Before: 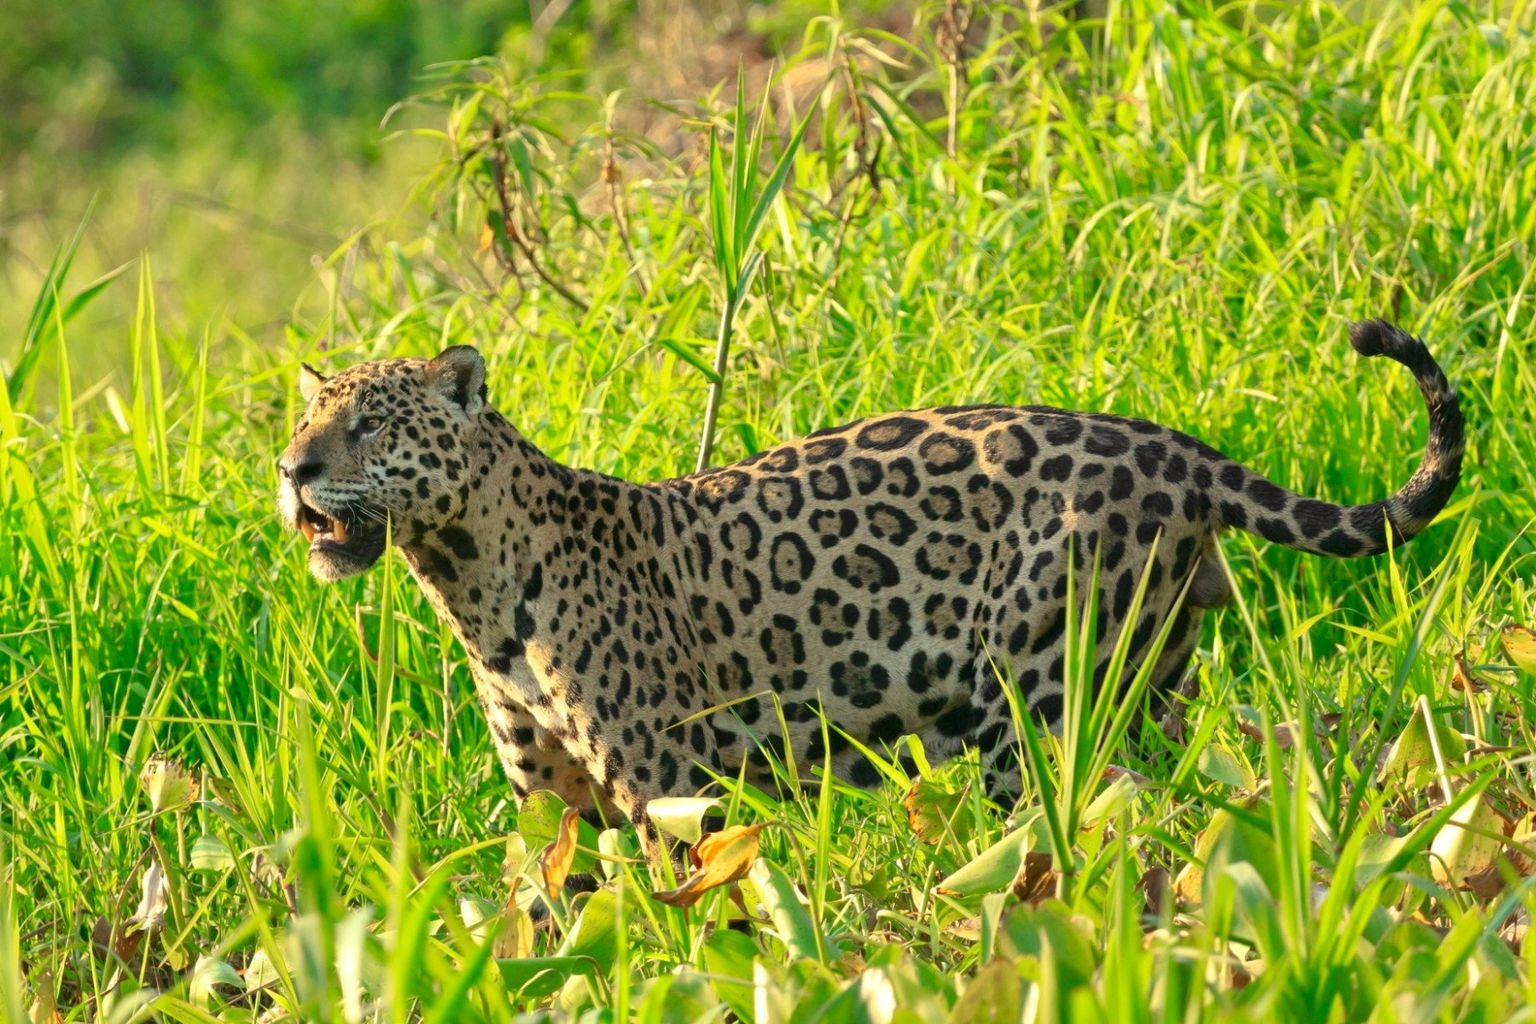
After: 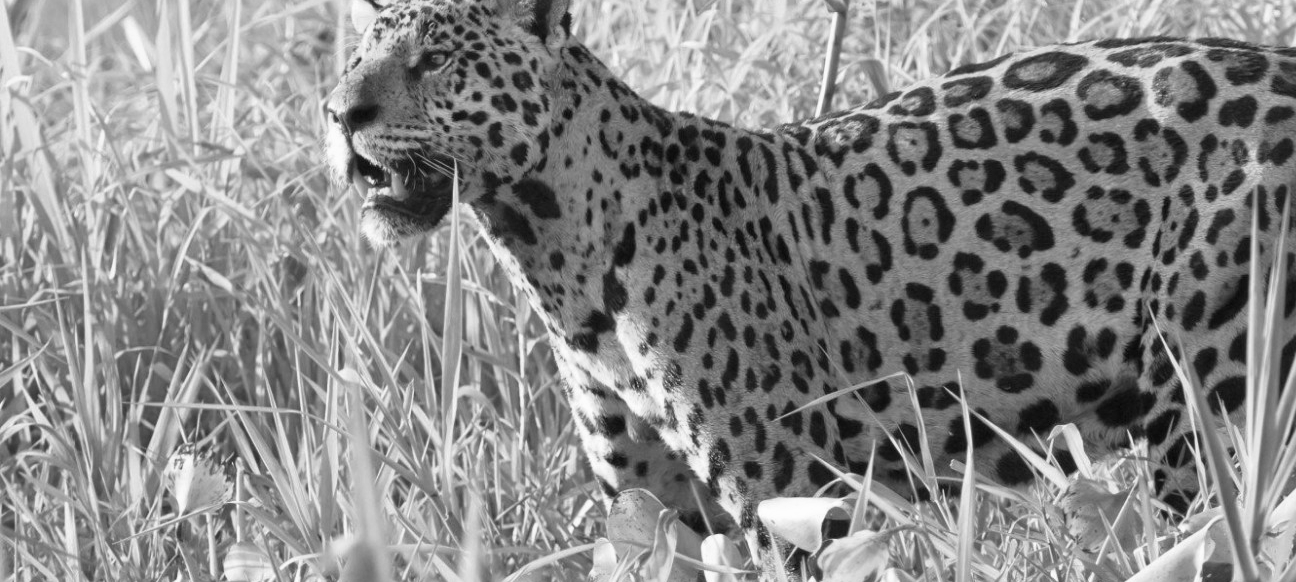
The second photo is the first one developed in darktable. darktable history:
velvia: strength 75%
monochrome: a -6.99, b 35.61, size 1.4
white balance: red 0.986, blue 1.01
crop: top 36.498%, right 27.964%, bottom 14.995%
tone equalizer: on, module defaults
